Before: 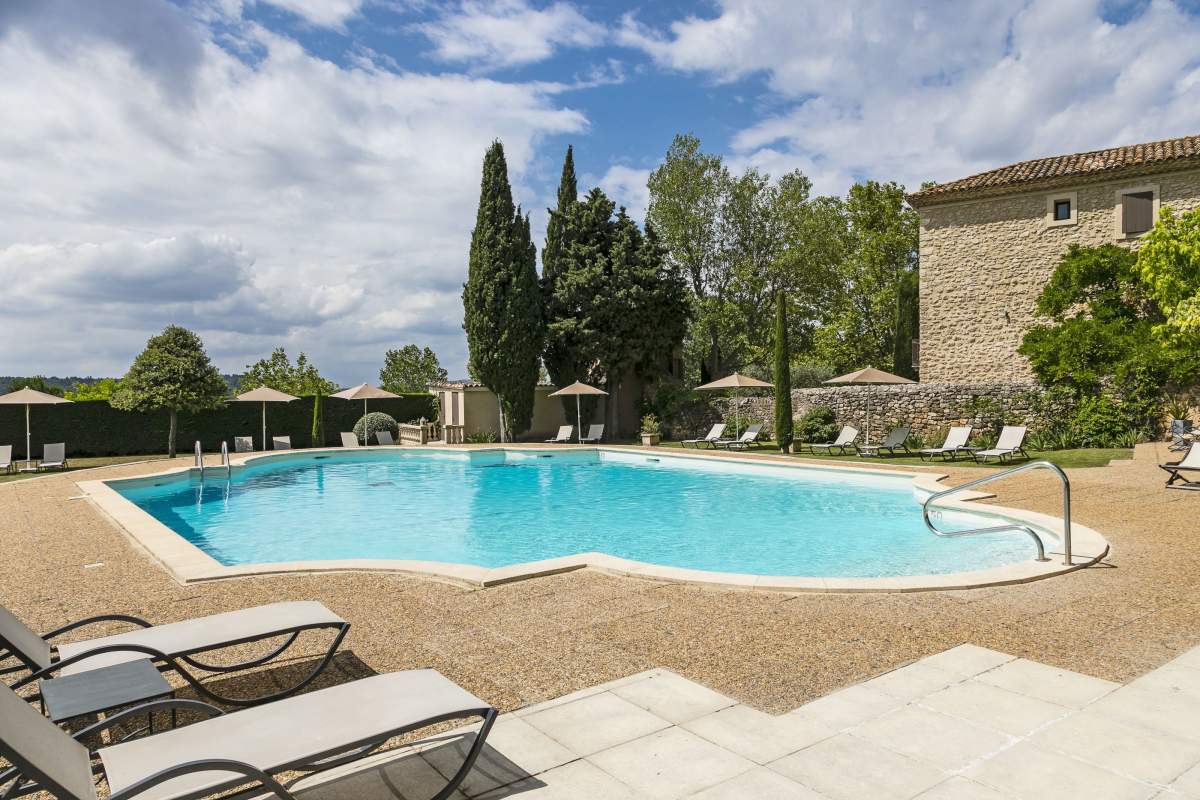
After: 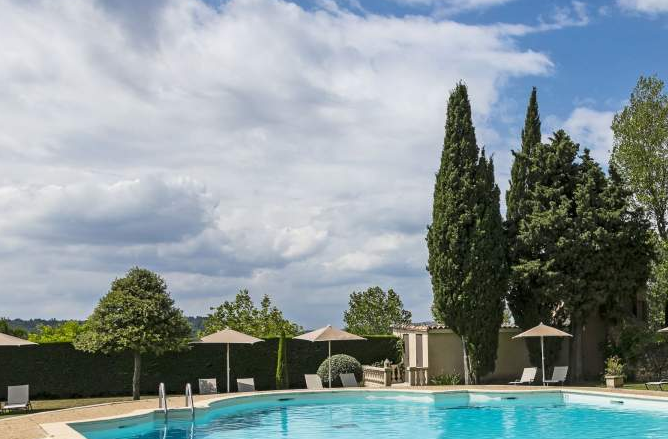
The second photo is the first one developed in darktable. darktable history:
crop and rotate: left 3.032%, top 7.454%, right 41.284%, bottom 37.613%
